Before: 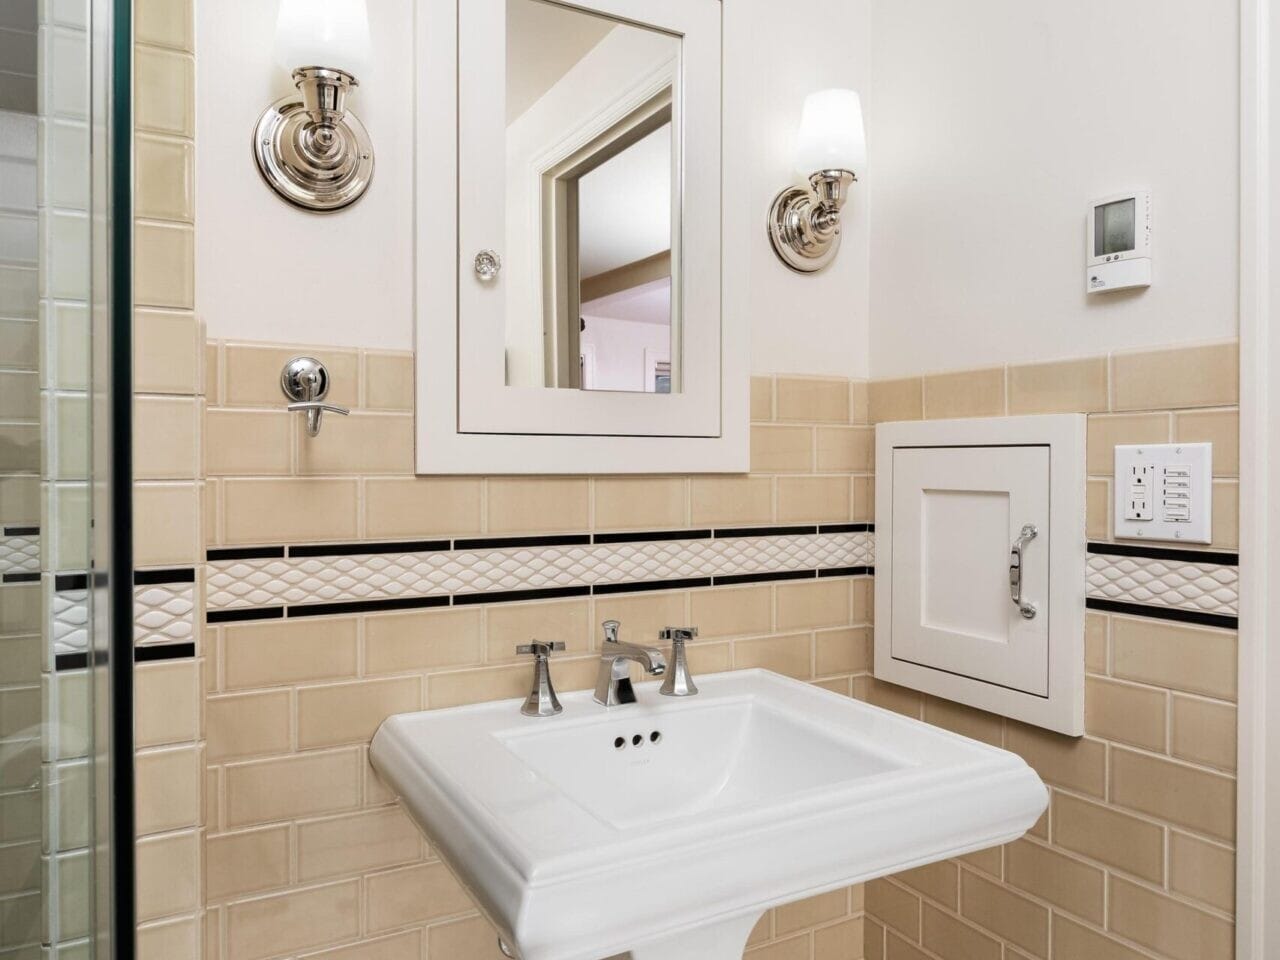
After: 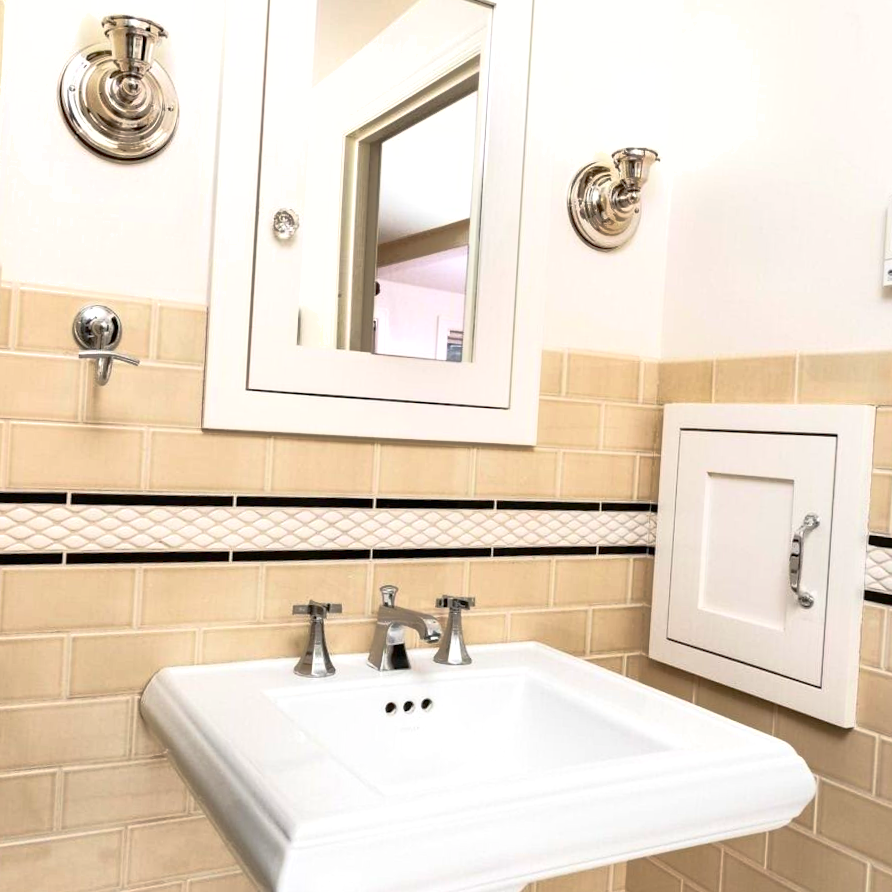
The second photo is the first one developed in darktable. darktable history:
shadows and highlights: on, module defaults
exposure: black level correction 0, exposure 0.5 EV, compensate exposure bias true, compensate highlight preservation false
contrast brightness saturation: contrast 0.28
crop and rotate: angle -3.27°, left 14.277%, top 0.028%, right 10.766%, bottom 0.028%
